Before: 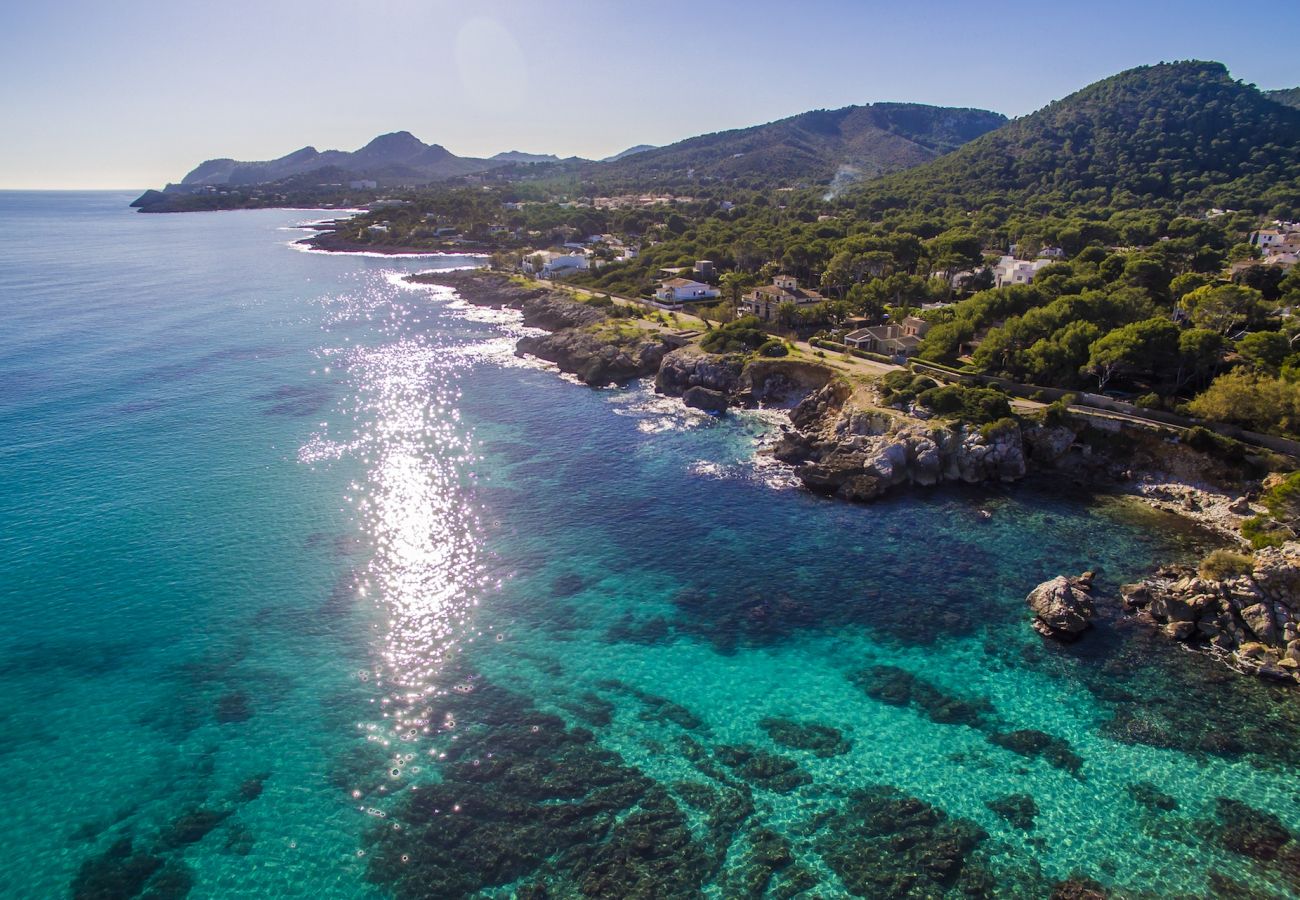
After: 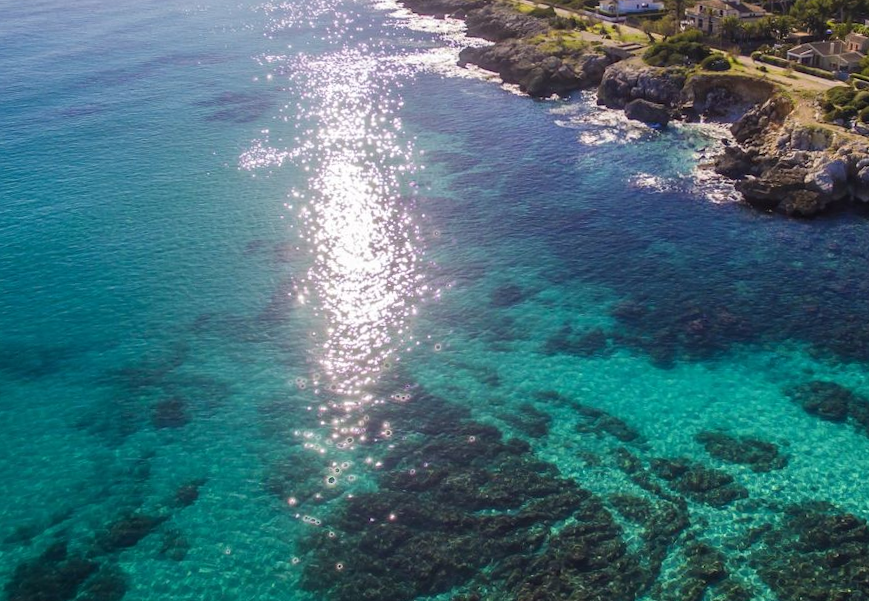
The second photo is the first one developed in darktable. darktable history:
crop and rotate: angle -0.895°, left 3.557%, top 31.661%, right 28.054%
